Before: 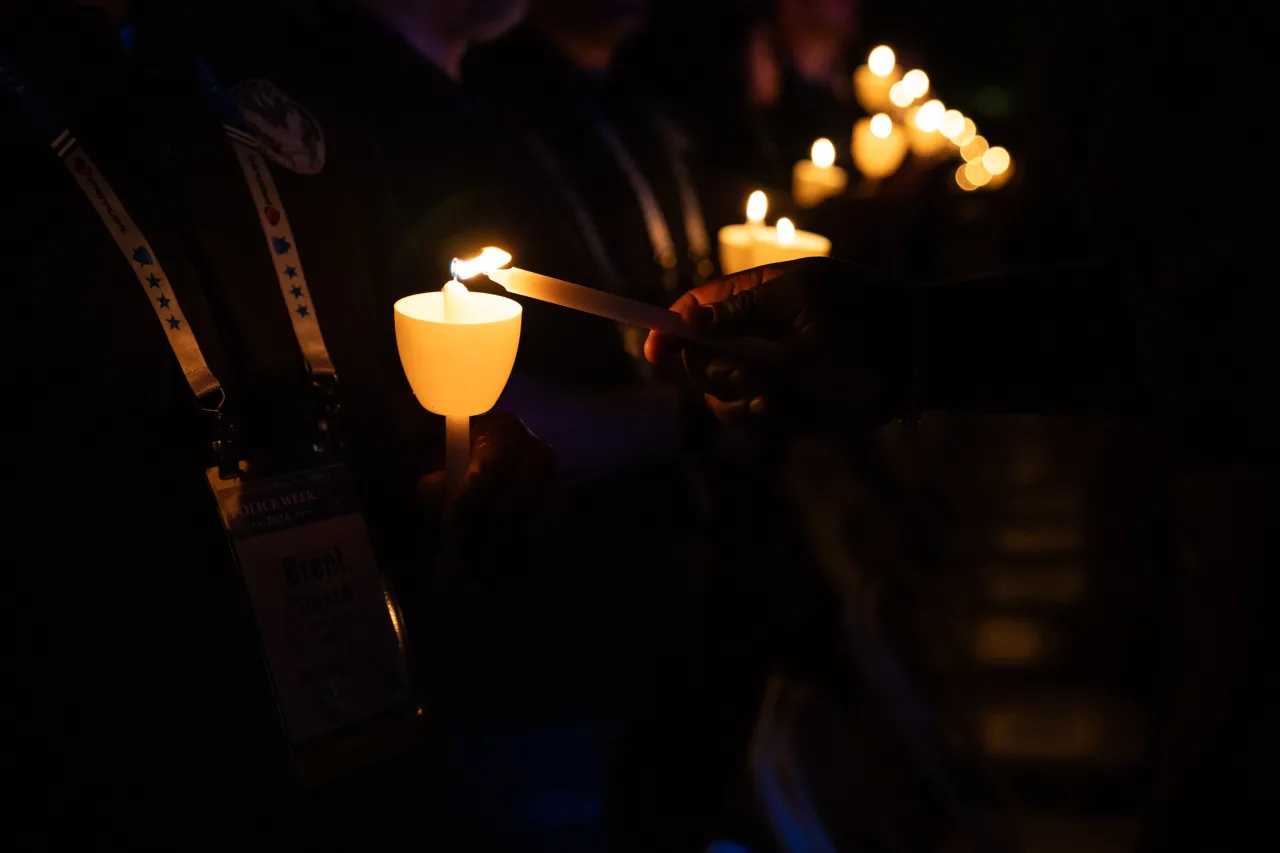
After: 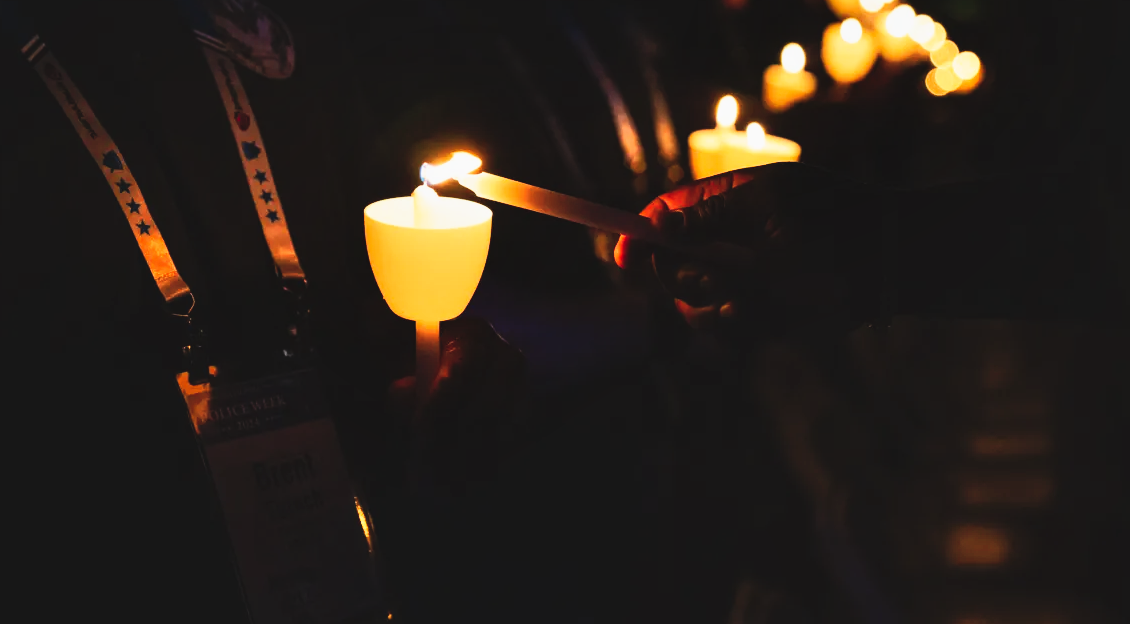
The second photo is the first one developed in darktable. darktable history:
crop and rotate: left 2.377%, top 11.205%, right 9.264%, bottom 15.545%
tone curve: curves: ch0 [(0, 0.039) (0.104, 0.103) (0.273, 0.267) (0.448, 0.487) (0.704, 0.761) (0.886, 0.922) (0.994, 0.971)]; ch1 [(0, 0) (0.335, 0.298) (0.446, 0.413) (0.485, 0.487) (0.515, 0.503) (0.566, 0.563) (0.641, 0.655) (1, 1)]; ch2 [(0, 0) (0.314, 0.301) (0.421, 0.411) (0.502, 0.494) (0.528, 0.54) (0.557, 0.559) (0.612, 0.62) (0.722, 0.686) (1, 1)], preserve colors none
shadows and highlights: radius 102.82, shadows 50.59, highlights -64.67, soften with gaussian
